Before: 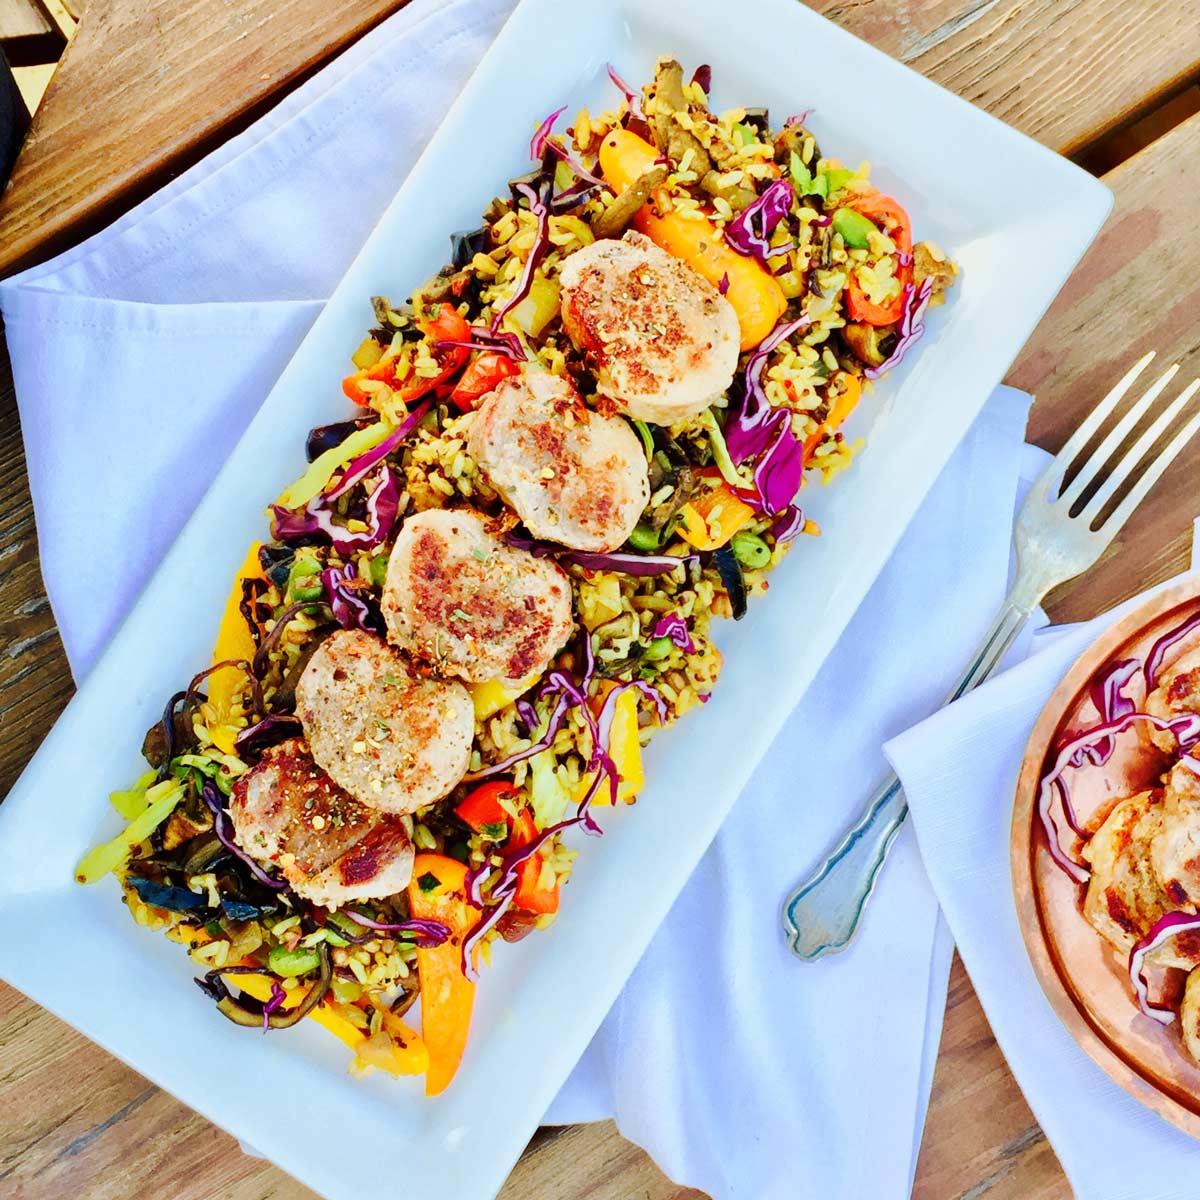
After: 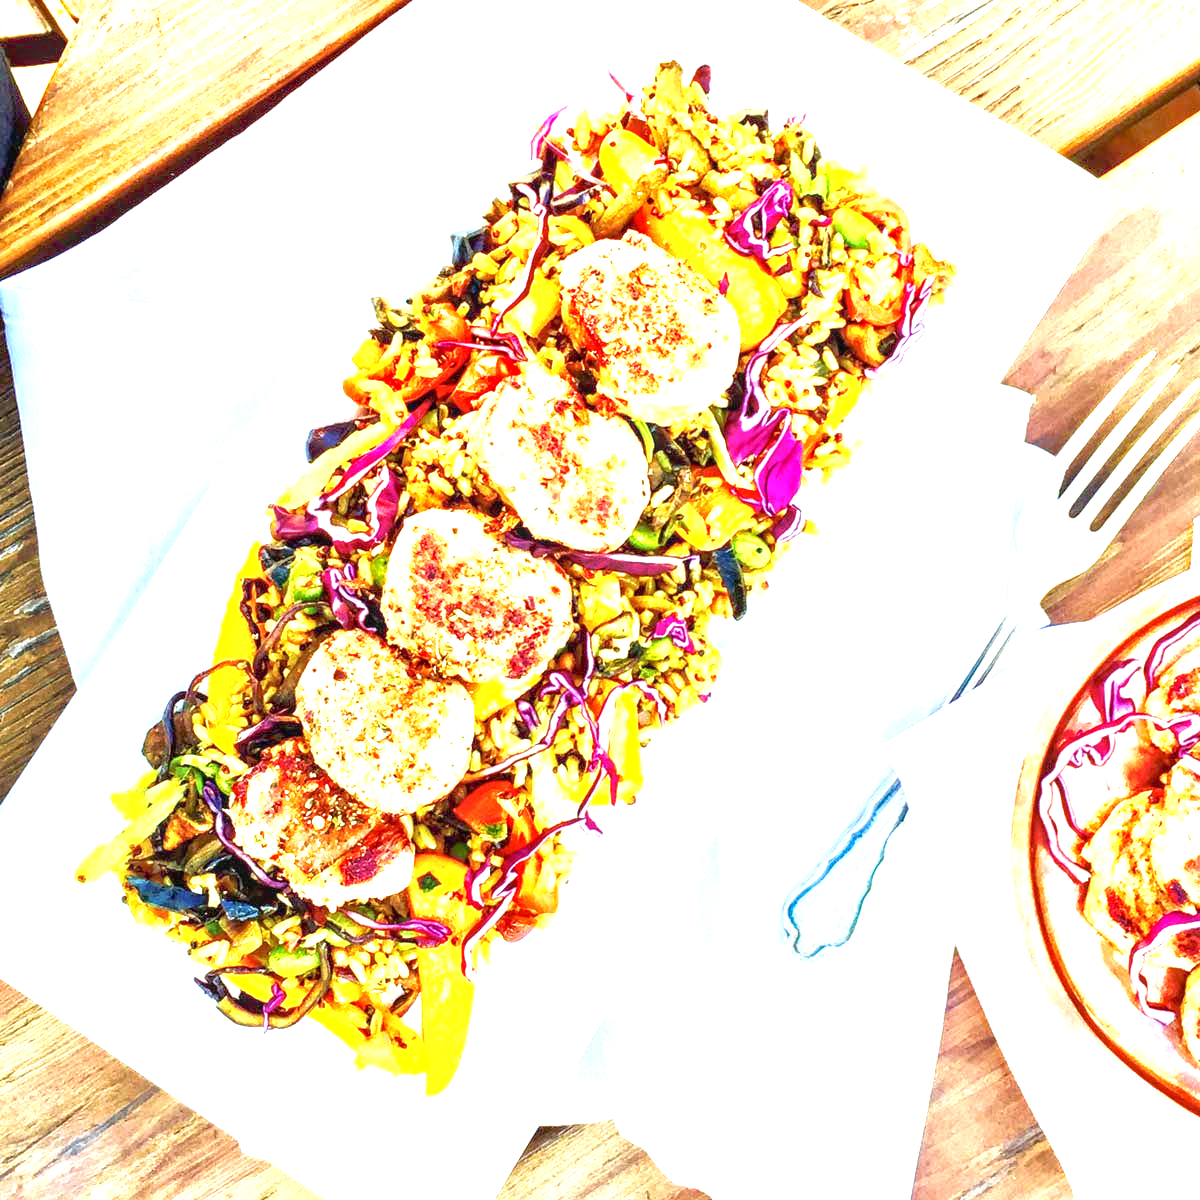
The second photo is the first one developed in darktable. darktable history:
tone equalizer: -8 EV 0.25 EV, -7 EV 0.417 EV, -6 EV 0.417 EV, -5 EV 0.25 EV, -3 EV -0.25 EV, -2 EV -0.417 EV, -1 EV -0.417 EV, +0 EV -0.25 EV, edges refinement/feathering 500, mask exposure compensation -1.57 EV, preserve details guided filter
exposure: black level correction 0.001, exposure 1.84 EV, compensate highlight preservation false
local contrast: detail 130%
